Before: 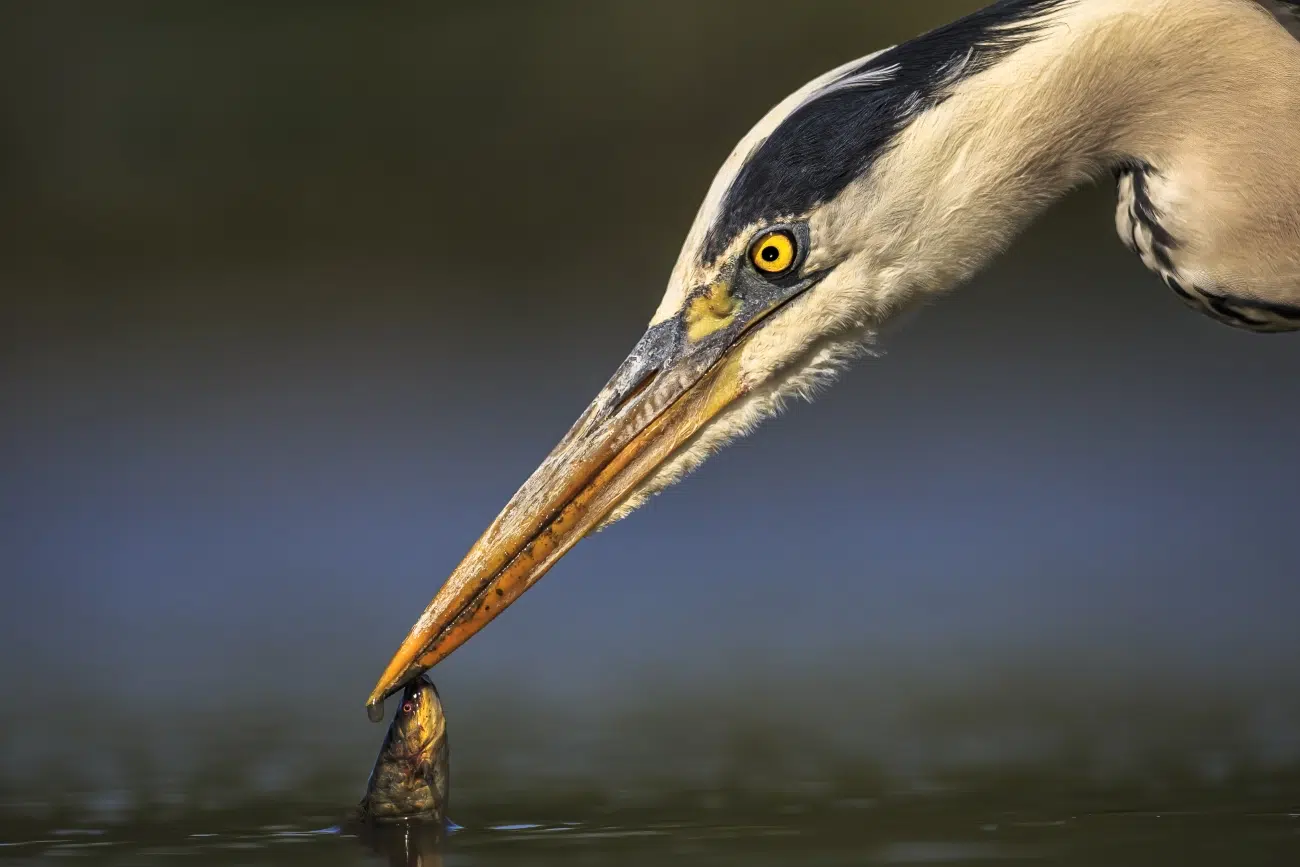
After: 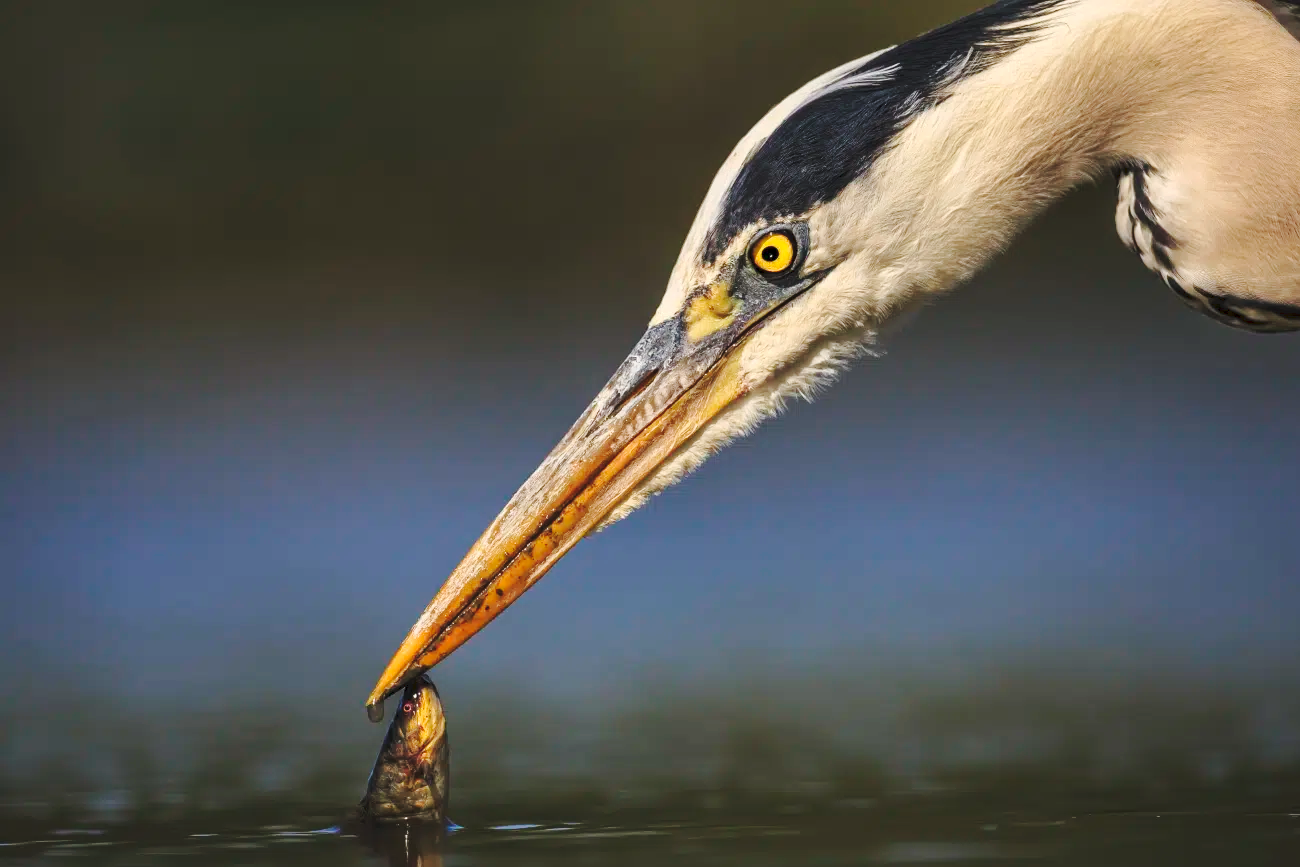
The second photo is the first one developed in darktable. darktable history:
tone curve: curves: ch0 [(0, 0) (0.003, 0.06) (0.011, 0.071) (0.025, 0.085) (0.044, 0.104) (0.069, 0.123) (0.1, 0.146) (0.136, 0.167) (0.177, 0.205) (0.224, 0.248) (0.277, 0.309) (0.335, 0.384) (0.399, 0.467) (0.468, 0.553) (0.543, 0.633) (0.623, 0.698) (0.709, 0.769) (0.801, 0.841) (0.898, 0.912) (1, 1)], preserve colors none
